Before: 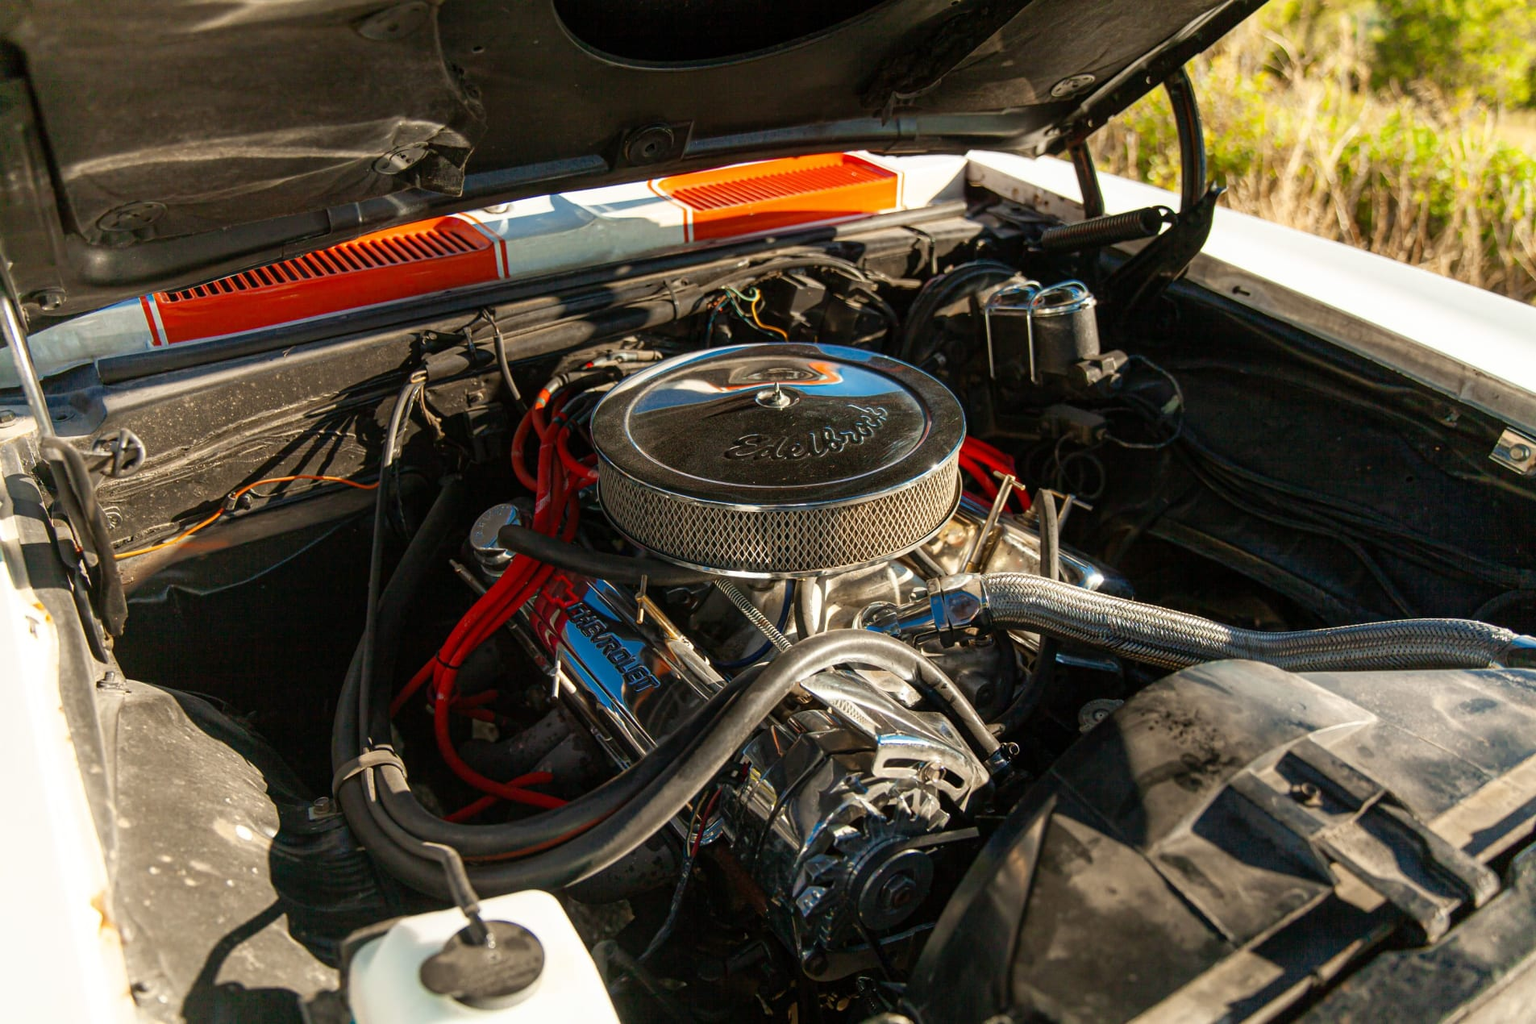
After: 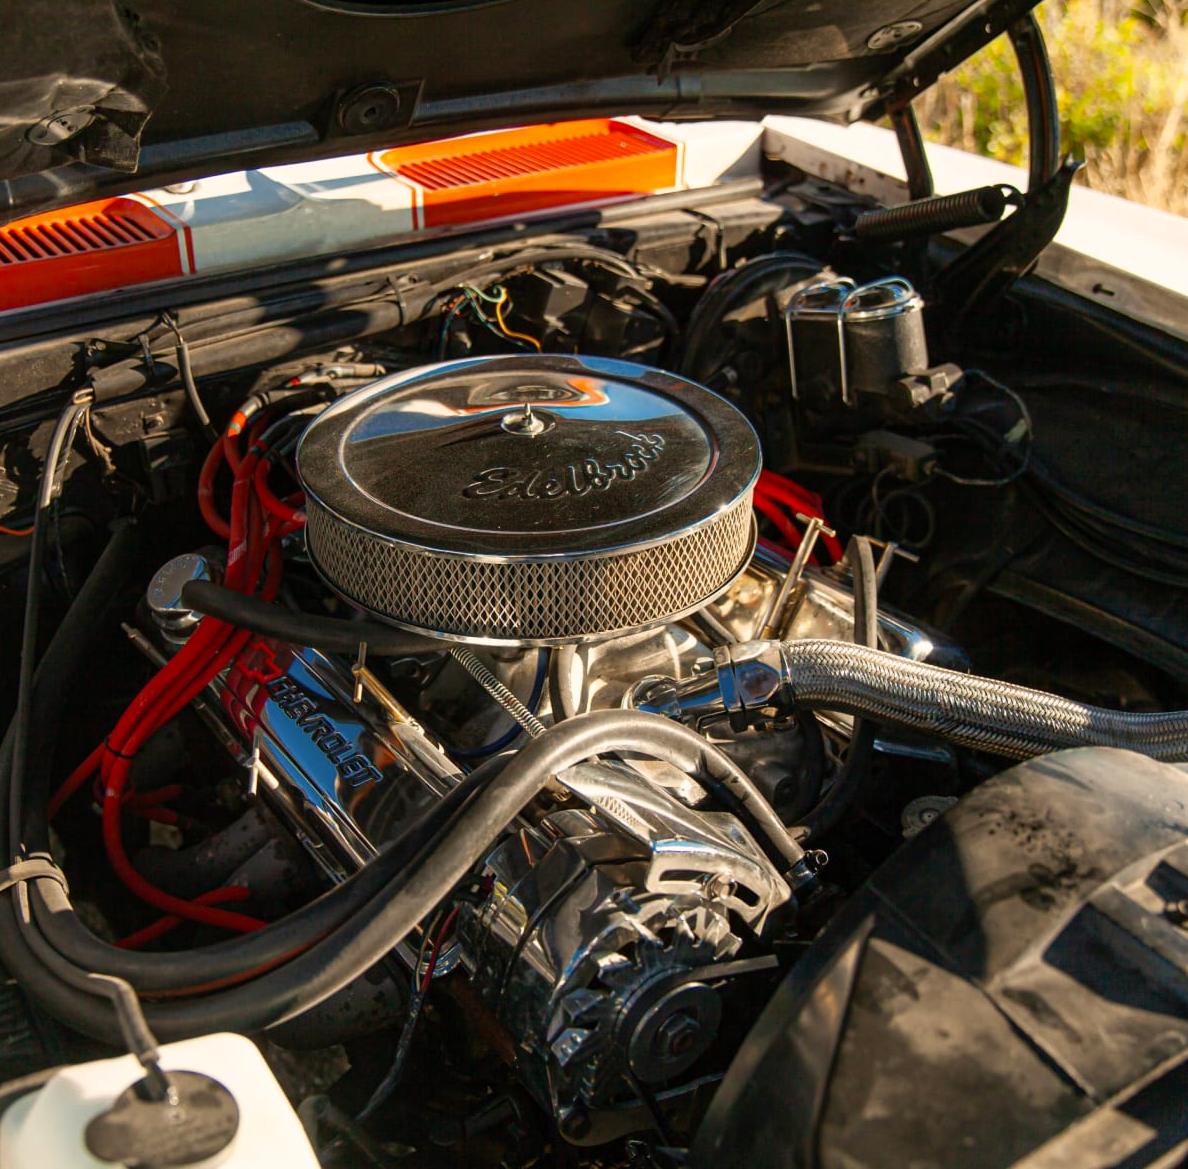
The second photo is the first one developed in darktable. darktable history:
color correction: highlights a* 3.84, highlights b* 5.07
crop and rotate: left 22.918%, top 5.629%, right 14.711%, bottom 2.247%
